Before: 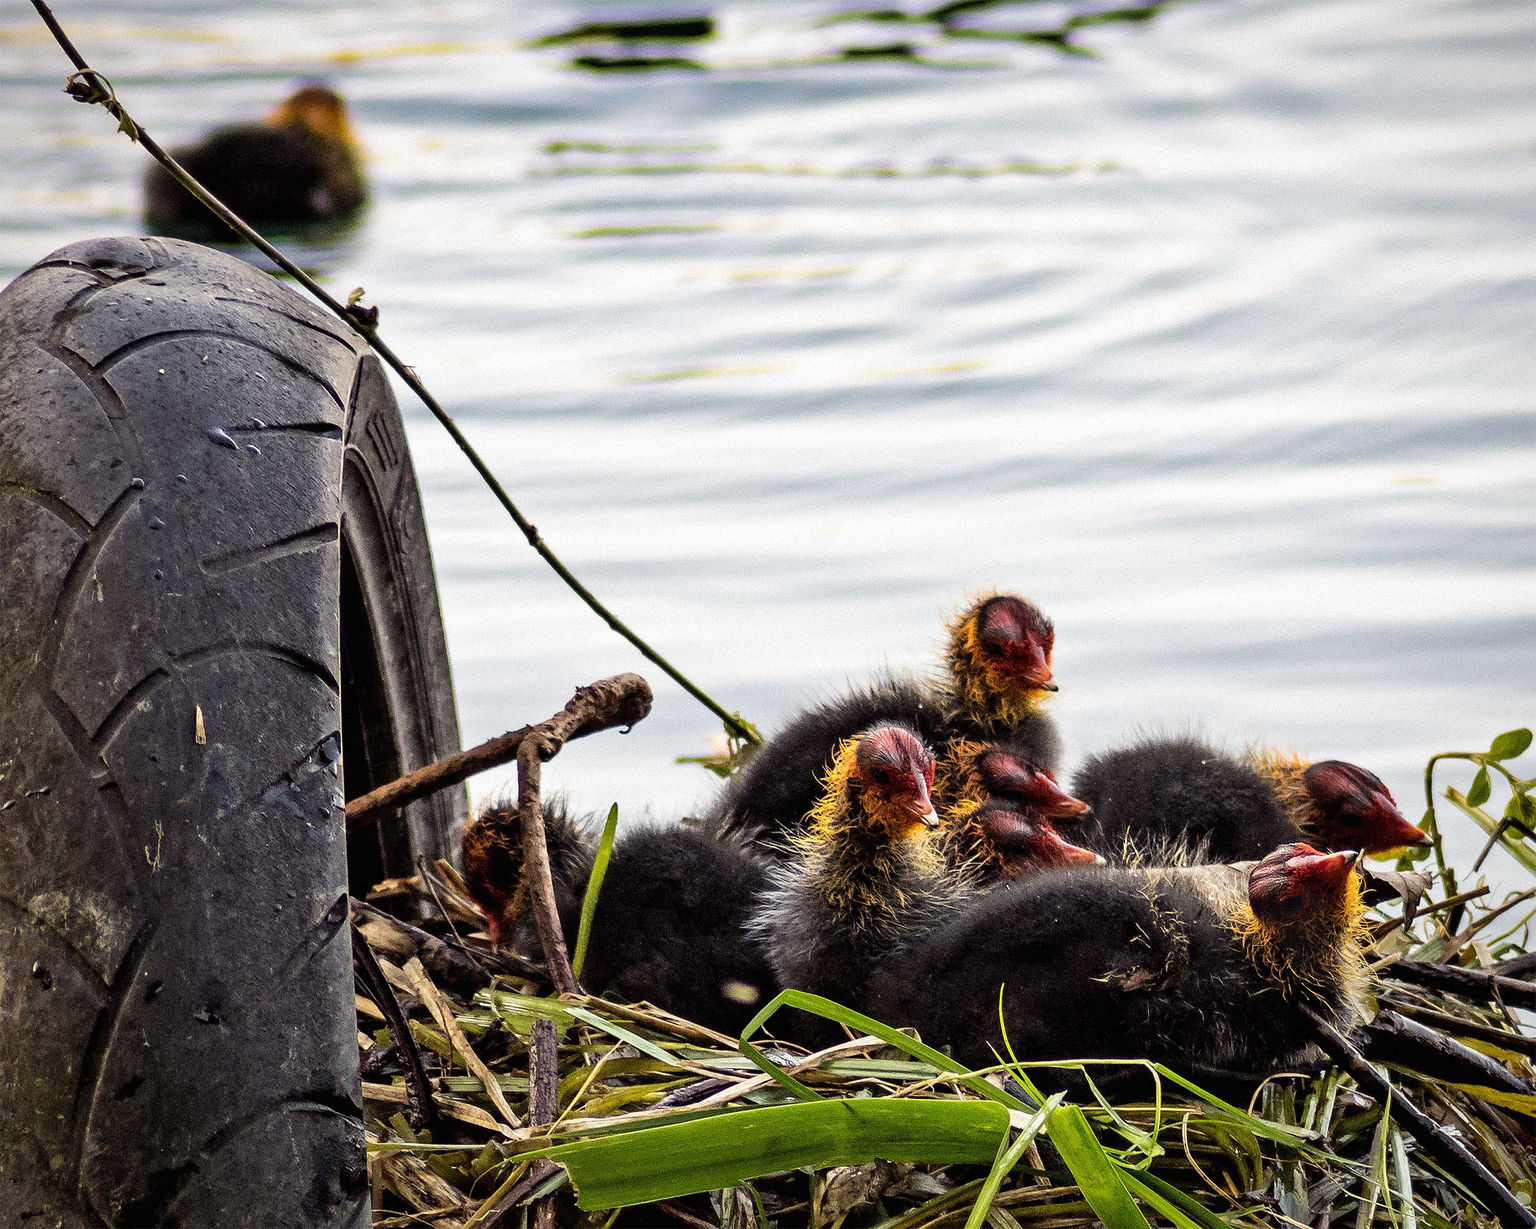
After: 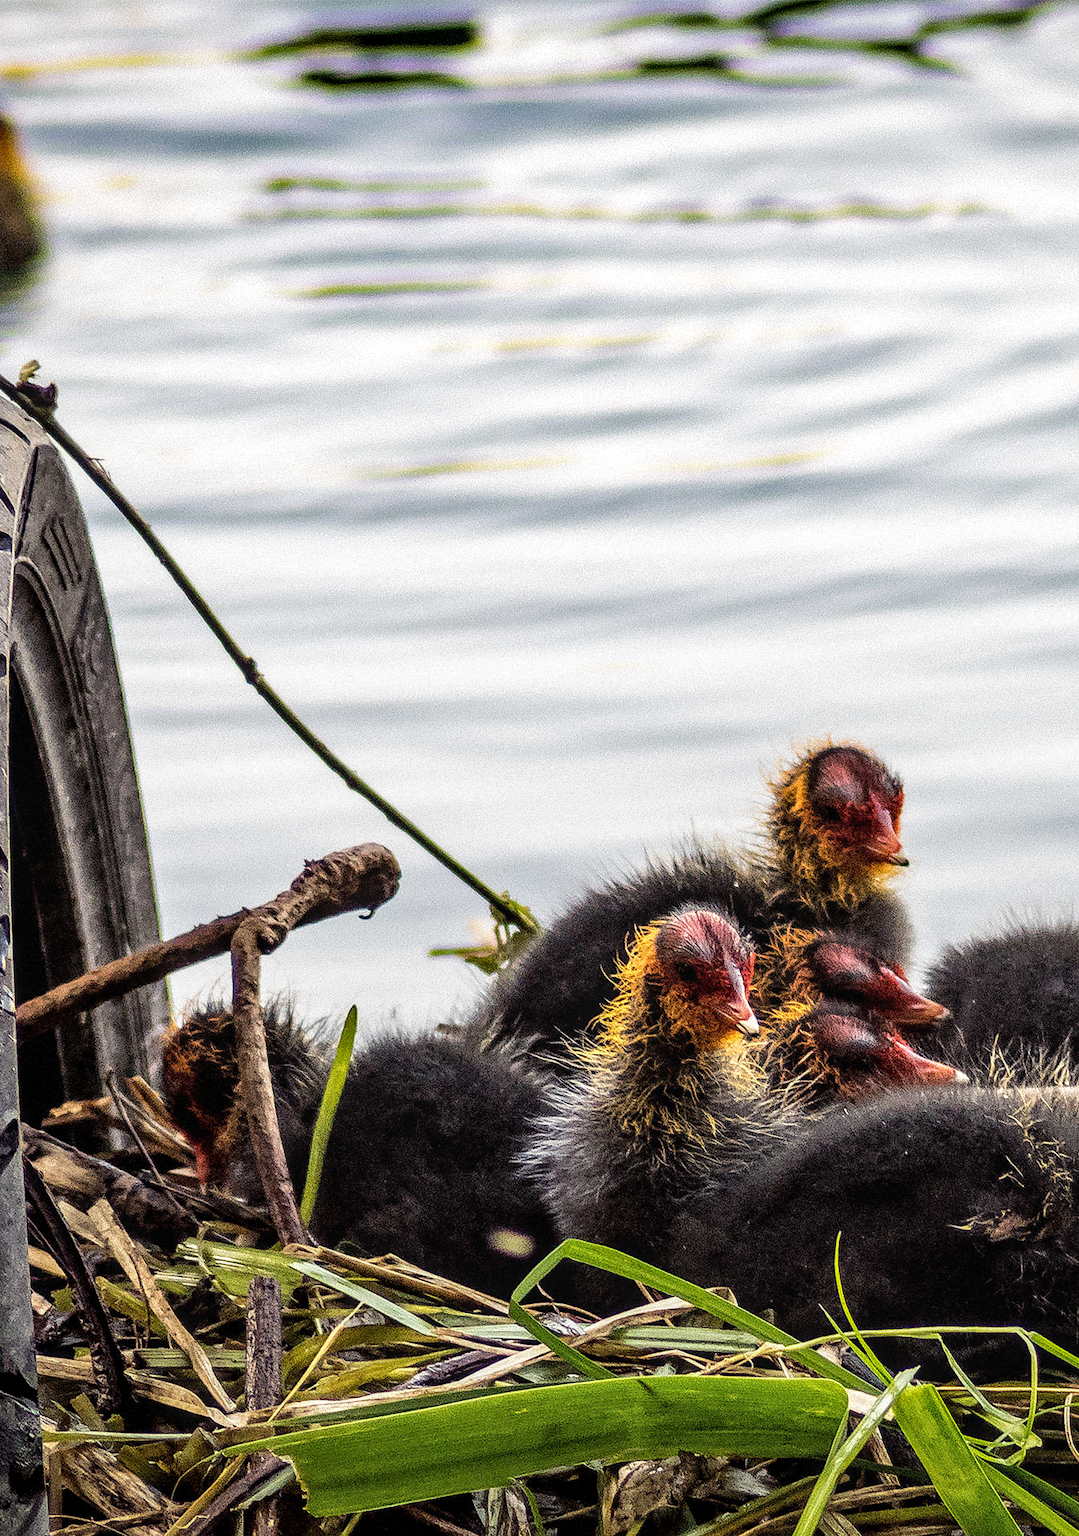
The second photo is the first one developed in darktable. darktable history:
local contrast: on, module defaults
crop: left 21.674%, right 22.086%
